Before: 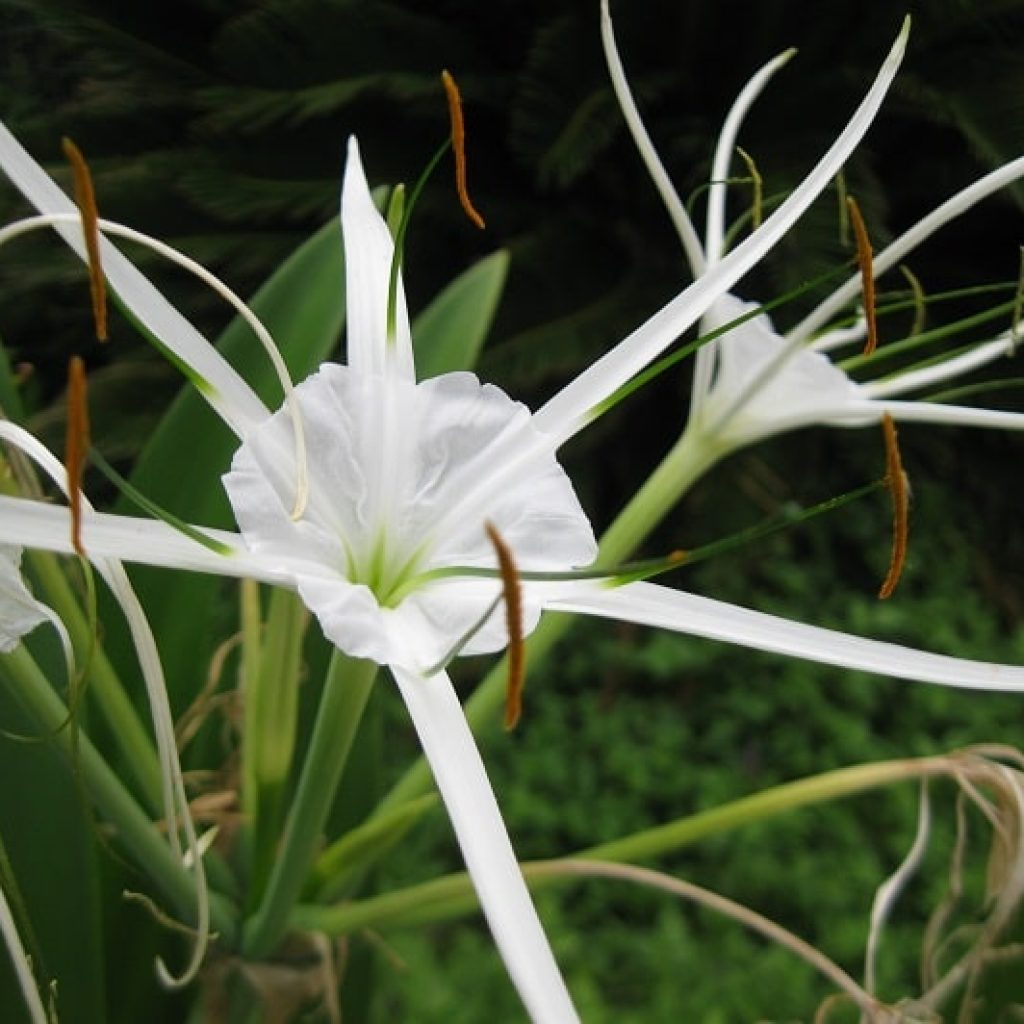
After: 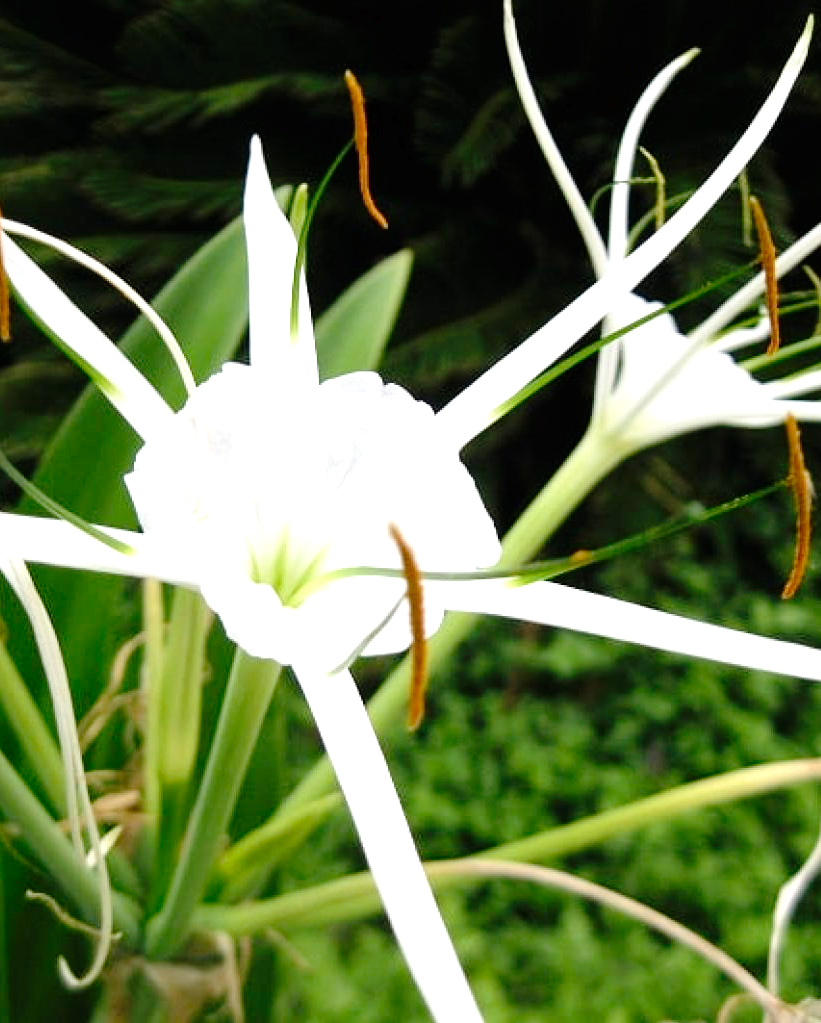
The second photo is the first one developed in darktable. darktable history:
local contrast: mode bilateral grid, contrast 15, coarseness 36, detail 105%, midtone range 0.2
exposure: black level correction 0.001, exposure 1.035 EV, compensate exposure bias true, compensate highlight preservation false
tone curve: curves: ch0 [(0, 0) (0.003, 0.01) (0.011, 0.01) (0.025, 0.011) (0.044, 0.019) (0.069, 0.032) (0.1, 0.054) (0.136, 0.088) (0.177, 0.138) (0.224, 0.214) (0.277, 0.297) (0.335, 0.391) (0.399, 0.469) (0.468, 0.551) (0.543, 0.622) (0.623, 0.699) (0.709, 0.775) (0.801, 0.85) (0.898, 0.929) (1, 1)], preserve colors none
crop and rotate: left 9.53%, right 10.266%
